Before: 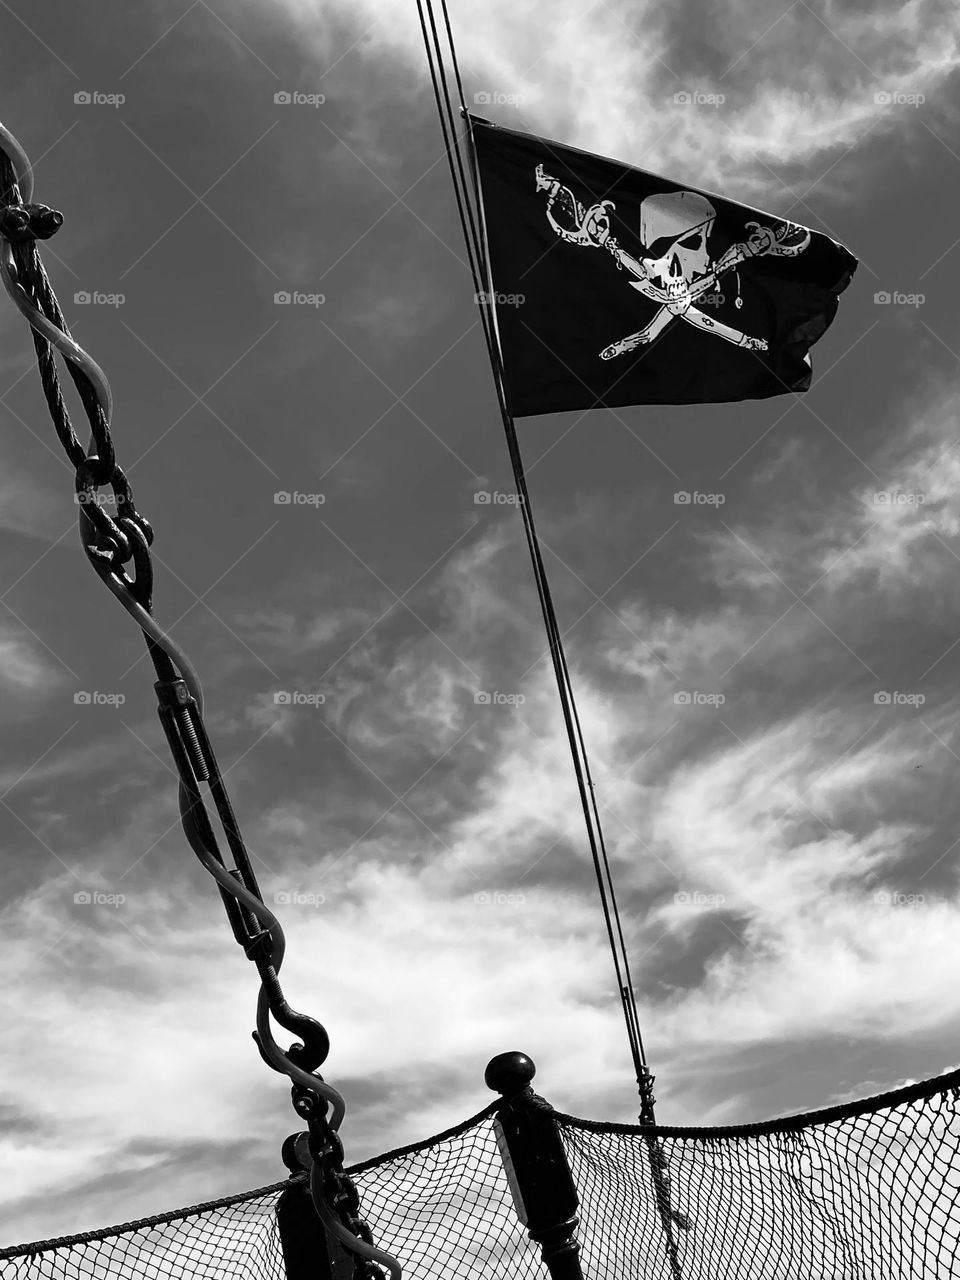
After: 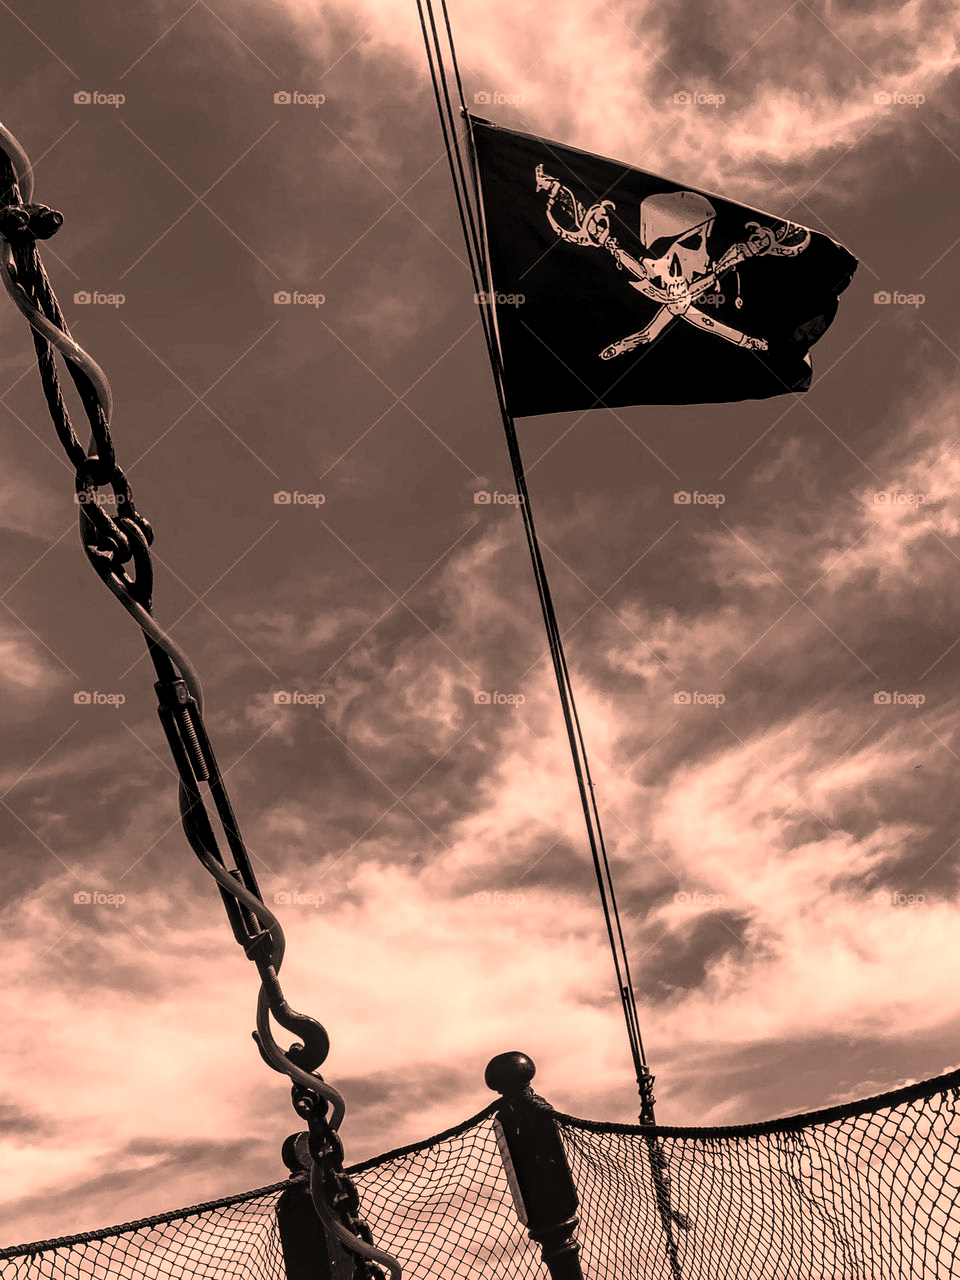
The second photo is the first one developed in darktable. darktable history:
color correction: highlights a* 39.67, highlights b* 39.83, saturation 0.688
local contrast: highlights 30%, detail 135%
